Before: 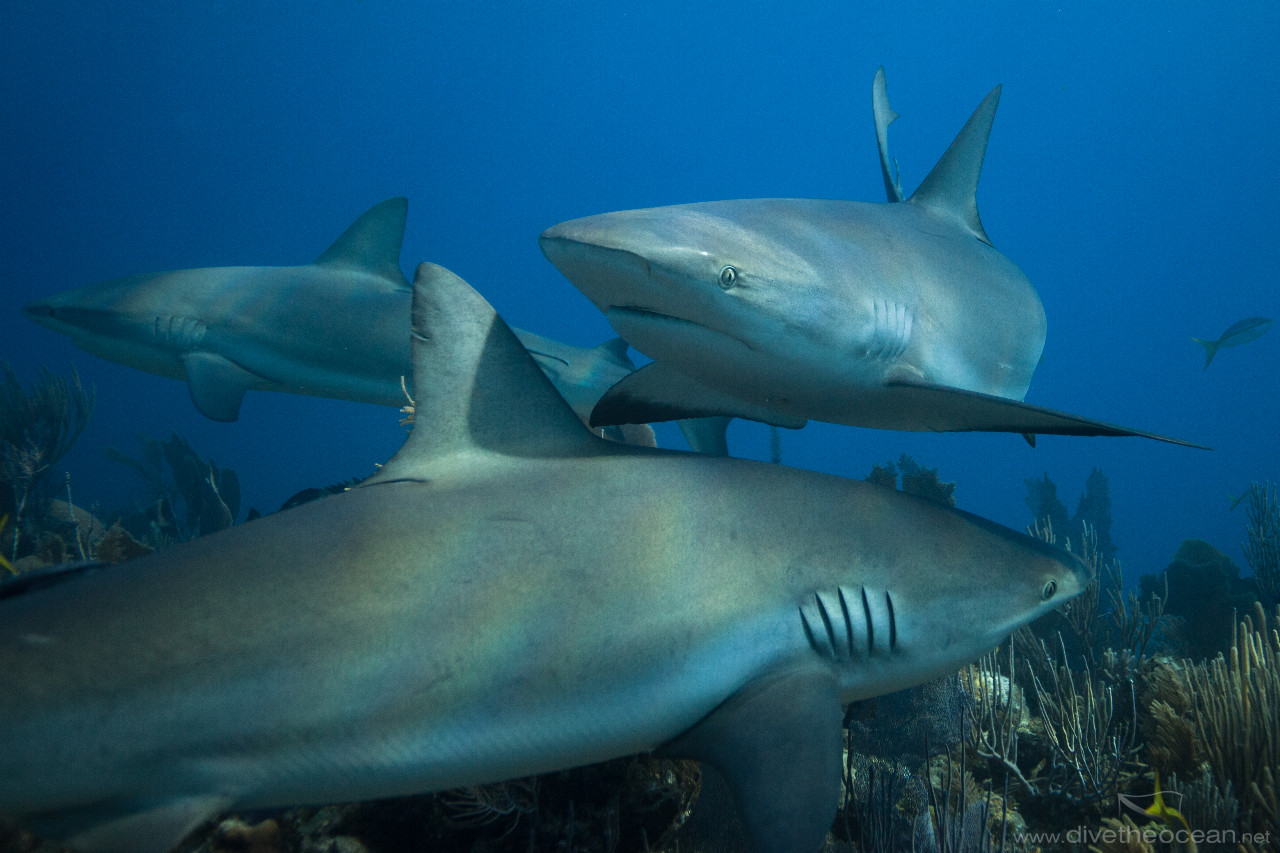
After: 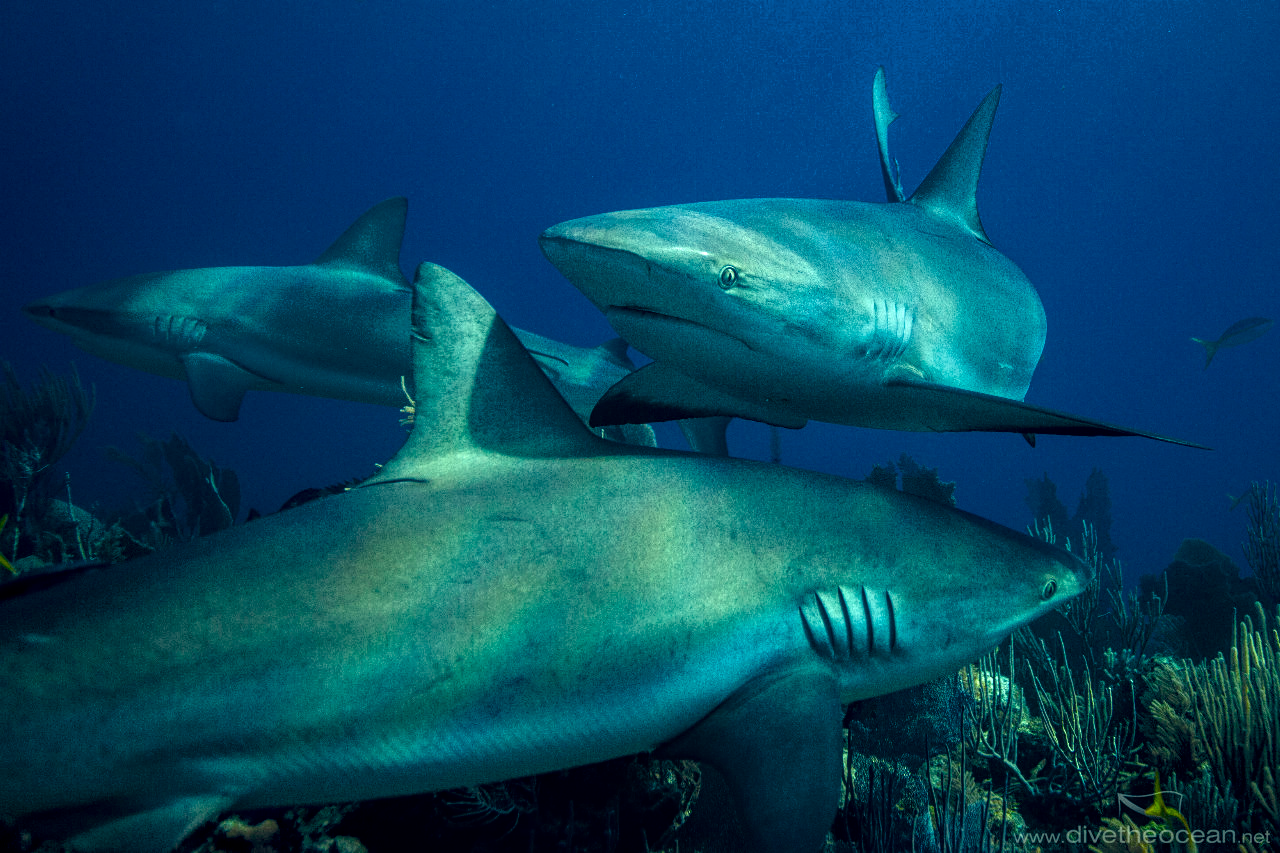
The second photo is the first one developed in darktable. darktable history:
color balance rgb: shadows lift › chroma 2.045%, shadows lift › hue 217.24°, highlights gain › luminance 15.435%, highlights gain › chroma 7.035%, highlights gain › hue 128.81°, global offset › chroma 0.054%, global offset › hue 254.26°, perceptual saturation grading › global saturation 20%, perceptual saturation grading › highlights -24.858%, perceptual saturation grading › shadows 49.649%, perceptual brilliance grading › global brilliance 11.475%, global vibrance -0.895%, saturation formula JzAzBz (2021)
sharpen: amount 0.204
local contrast: highlights 76%, shadows 55%, detail 176%, midtone range 0.212
